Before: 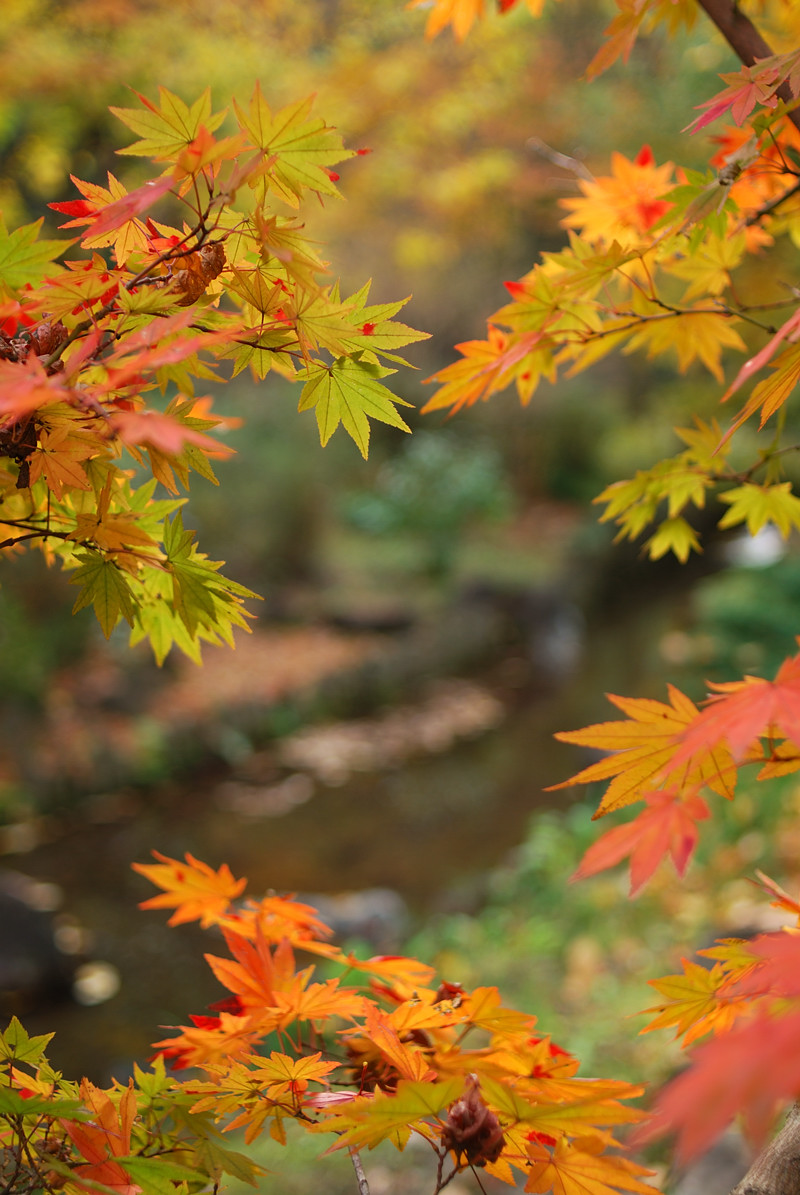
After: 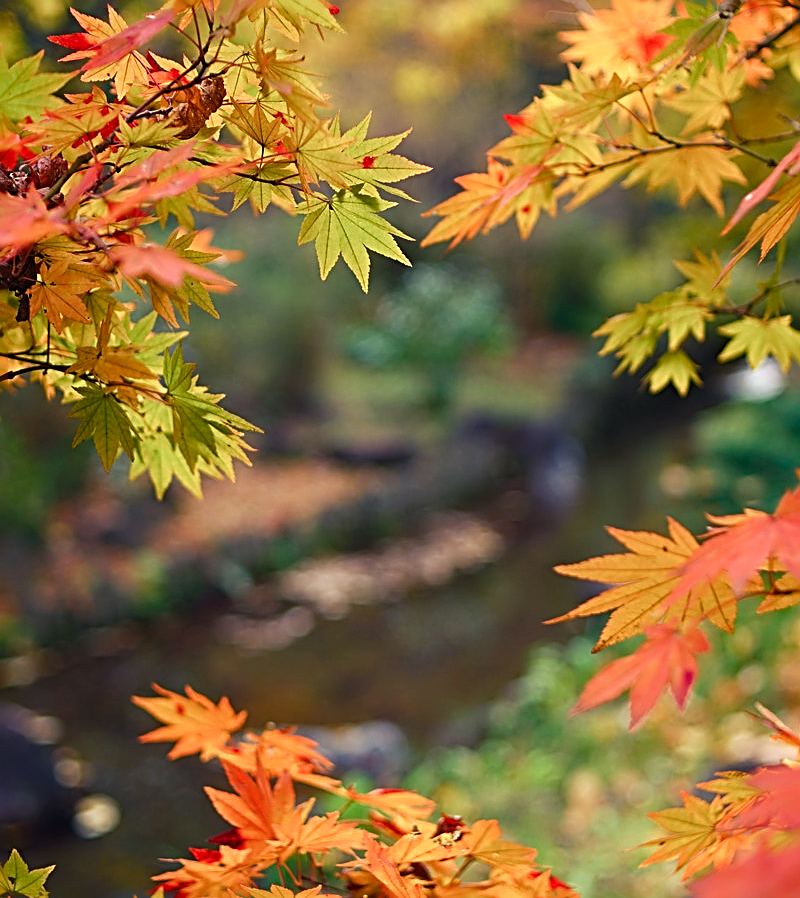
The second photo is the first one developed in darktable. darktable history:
color balance rgb: shadows lift › luminance -29.126%, shadows lift › chroma 15.073%, shadows lift › hue 268.75°, perceptual saturation grading › global saturation 20%, perceptual saturation grading › highlights -50.4%, perceptual saturation grading › shadows 30.855%, perceptual brilliance grading › highlights 10.324%, perceptual brilliance grading › mid-tones 5.333%, global vibrance 9.465%
sharpen: radius 2.848, amount 0.723
crop: top 13.978%, bottom 10.843%
